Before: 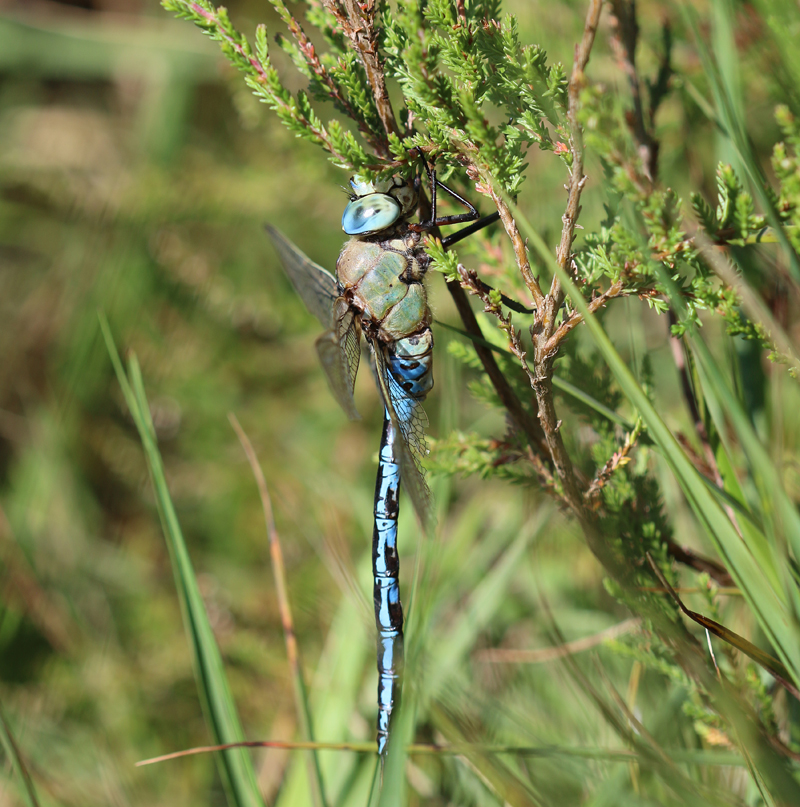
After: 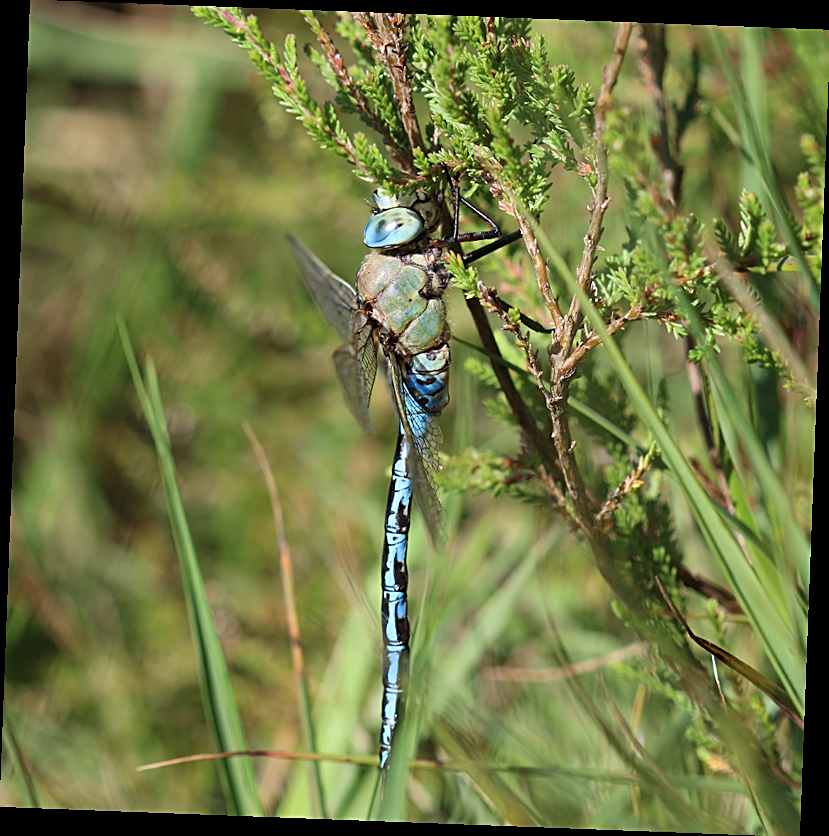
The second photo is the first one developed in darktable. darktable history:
rotate and perspective: rotation 2.17°, automatic cropping off
sharpen: on, module defaults
